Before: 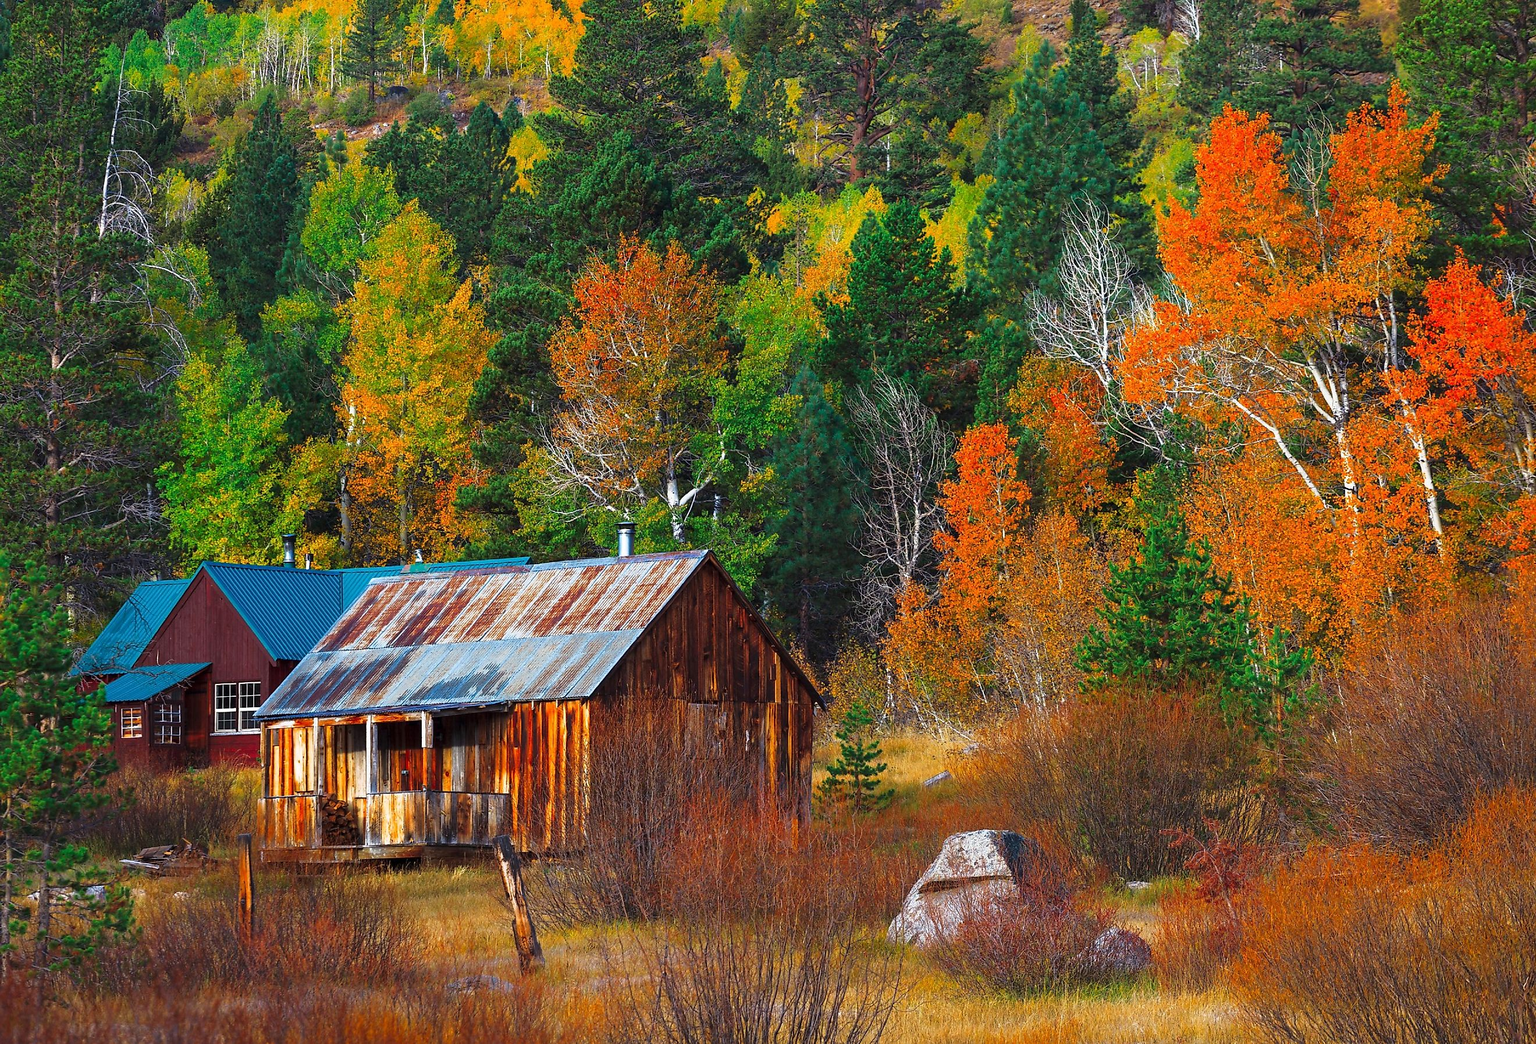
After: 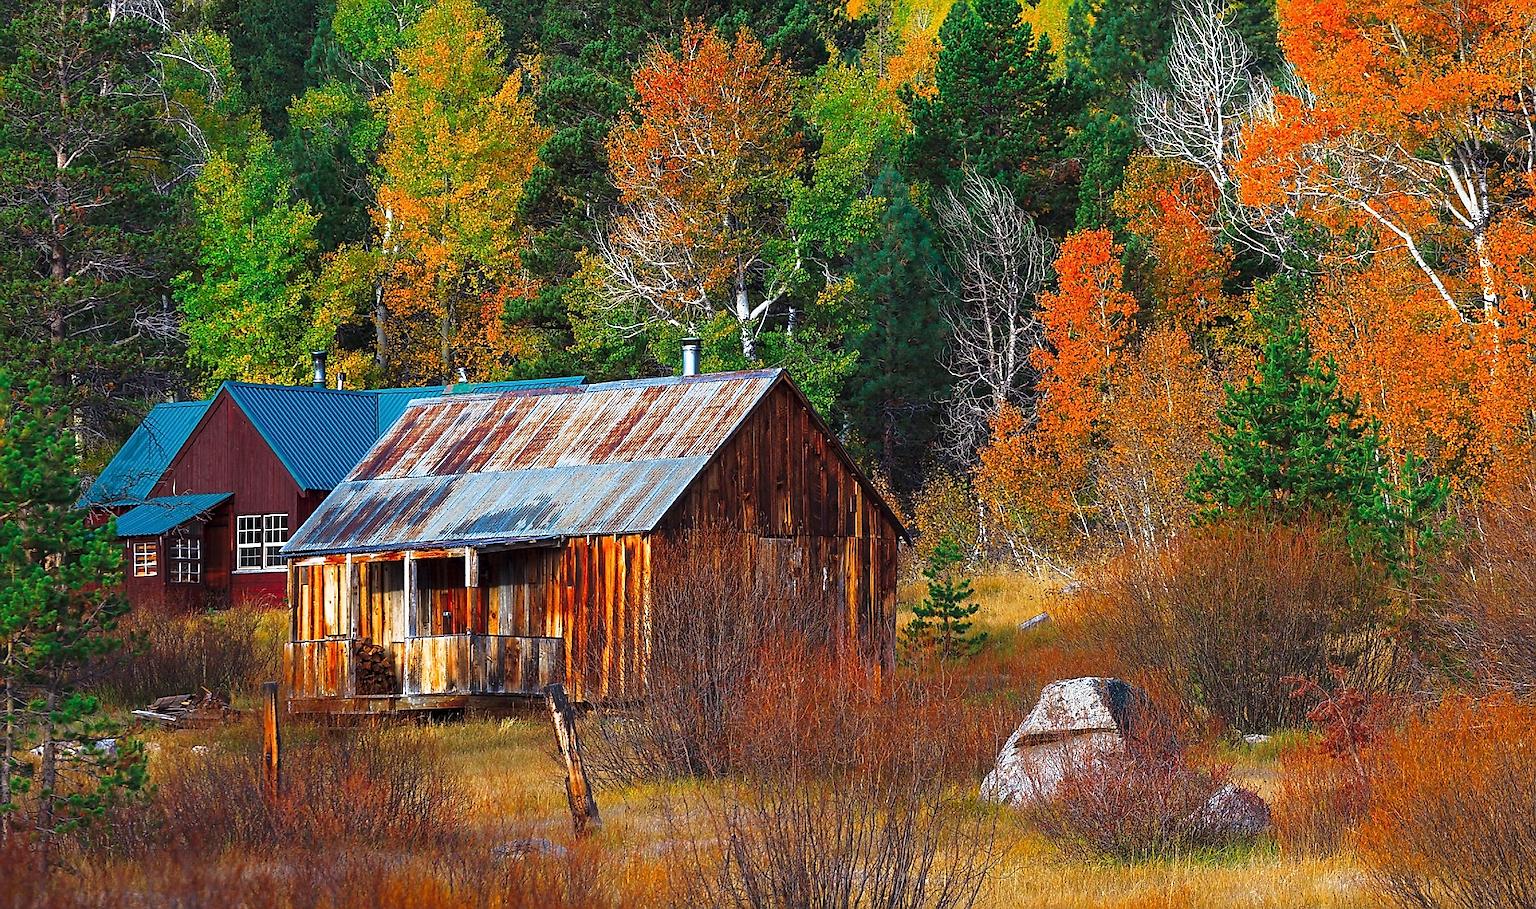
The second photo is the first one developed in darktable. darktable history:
sharpen: on, module defaults
crop: top 20.767%, right 9.373%, bottom 0.315%
